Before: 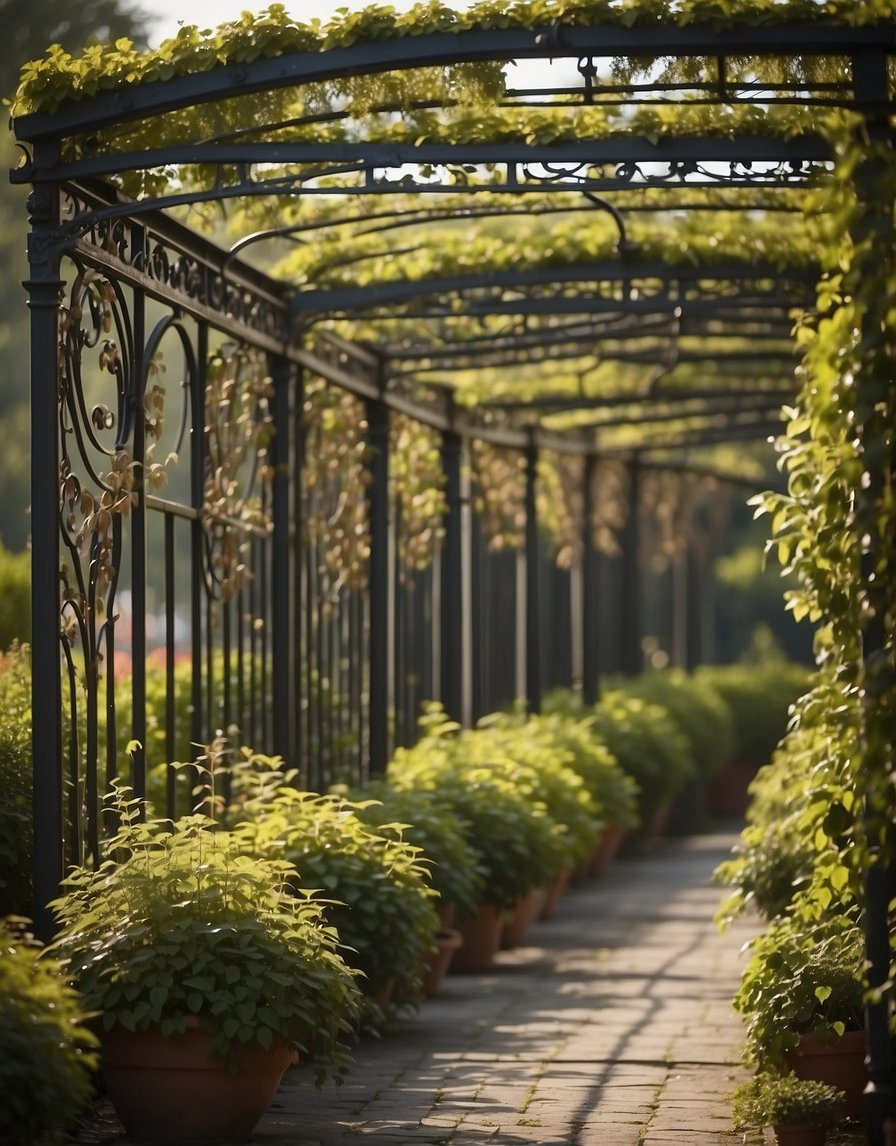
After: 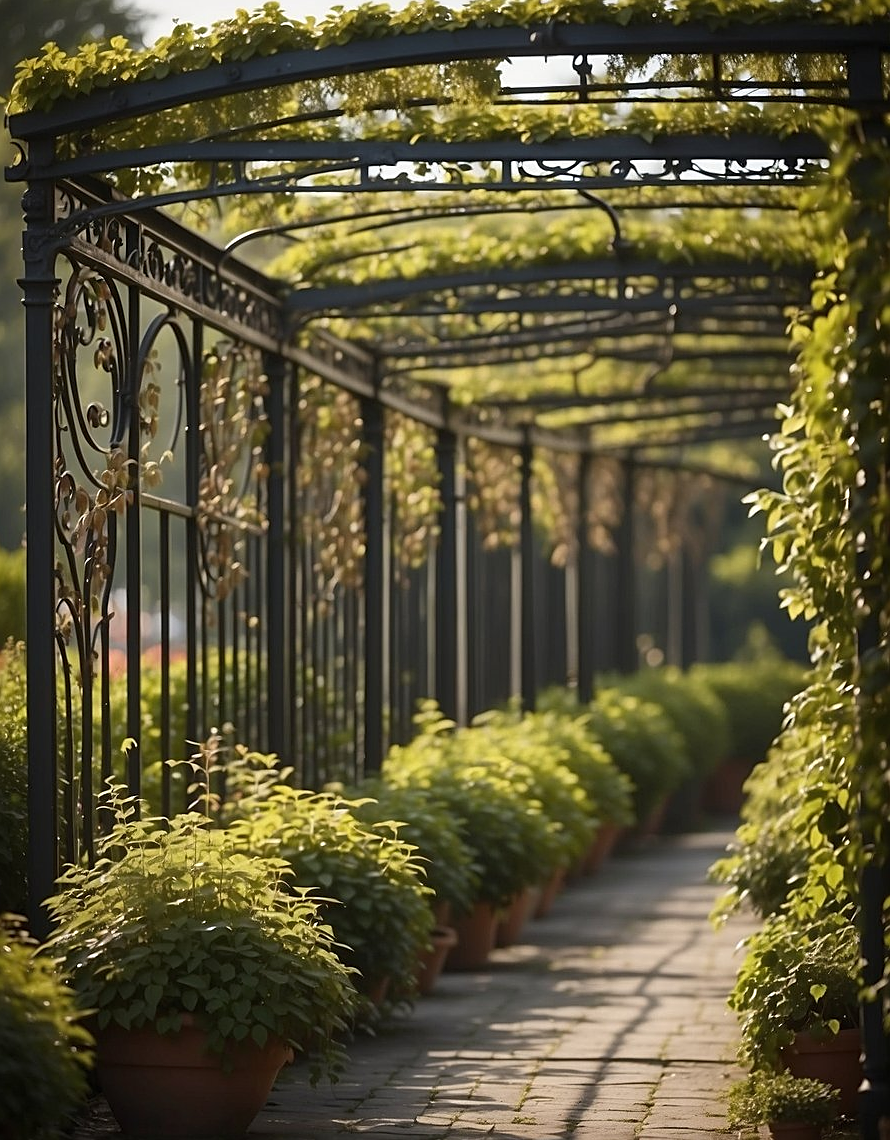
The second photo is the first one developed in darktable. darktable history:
crop and rotate: left 0.614%, top 0.179%, bottom 0.309%
sharpen: on, module defaults
